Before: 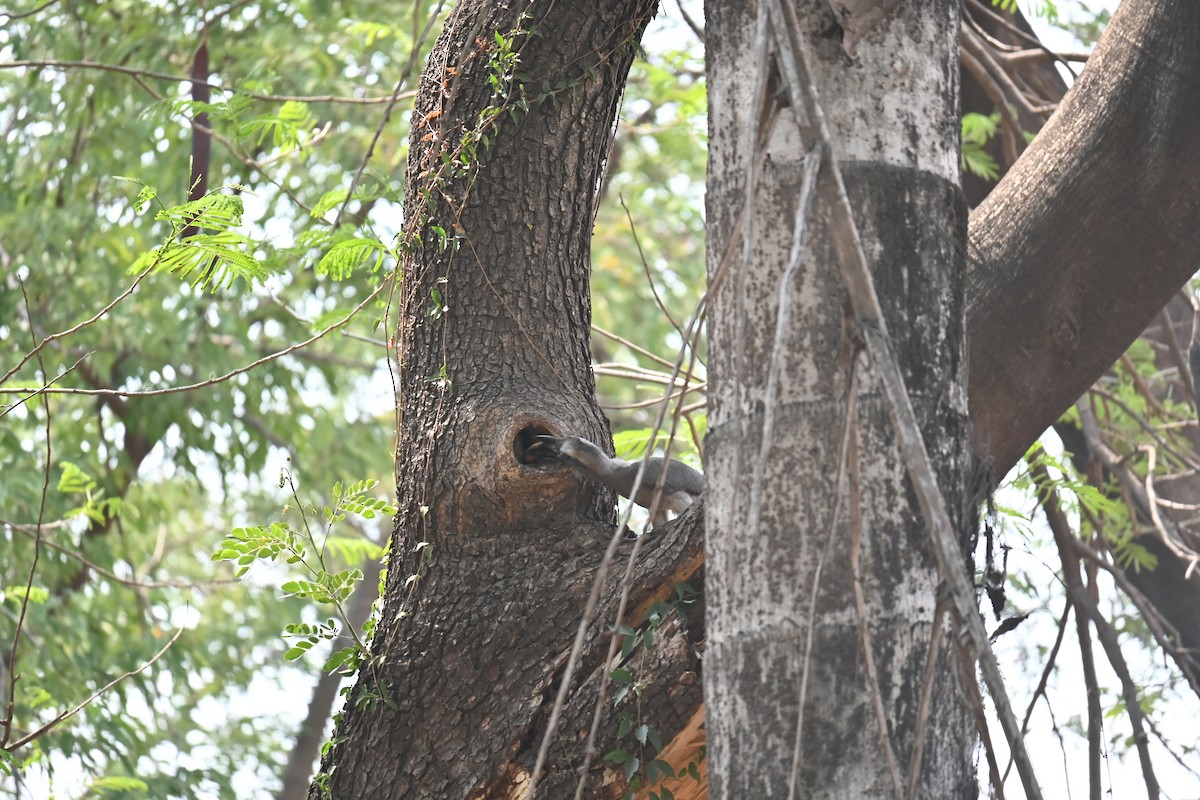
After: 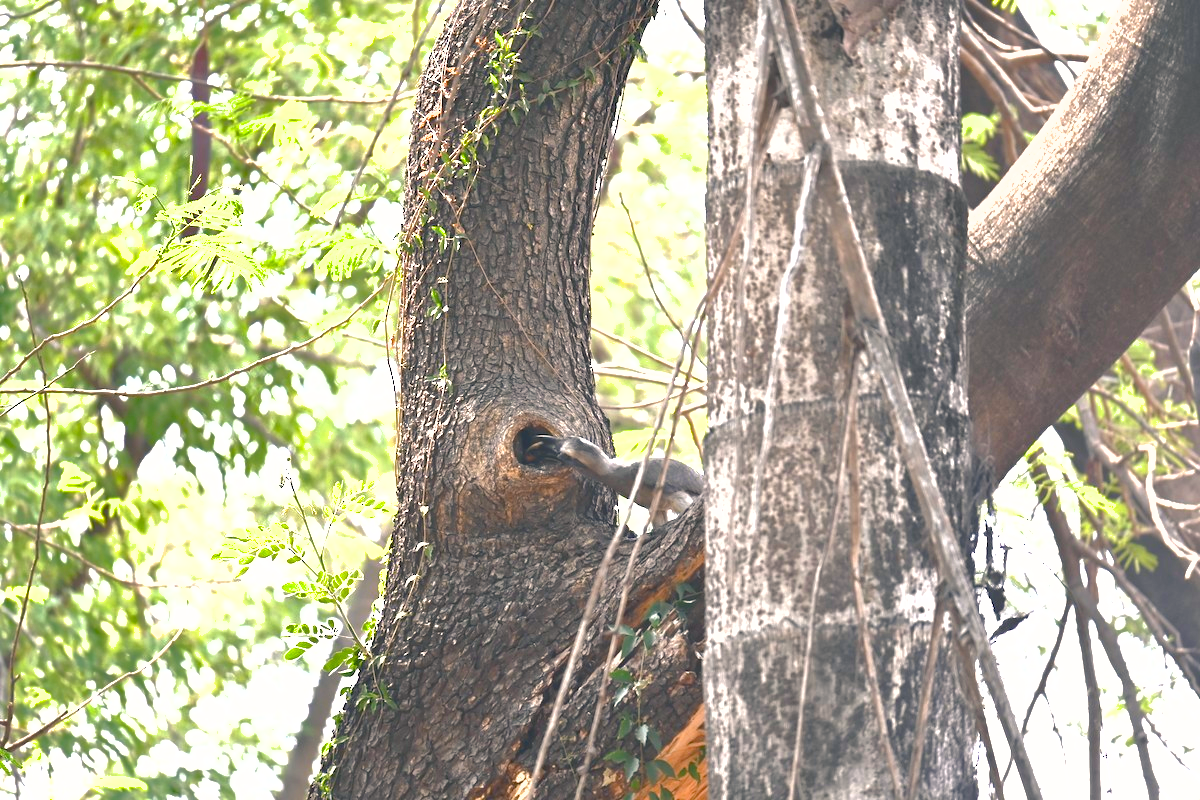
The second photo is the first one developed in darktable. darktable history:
exposure: black level correction 0, exposure 0.7 EV, compensate exposure bias true, compensate highlight preservation false
shadows and highlights: on, module defaults
color balance rgb: shadows lift › chroma 4.21%, shadows lift › hue 252.22°, highlights gain › chroma 1.36%, highlights gain › hue 50.24°, perceptual saturation grading › mid-tones 6.33%, perceptual saturation grading › shadows 72.44%, perceptual brilliance grading › highlights 11.59%, contrast 5.05%
